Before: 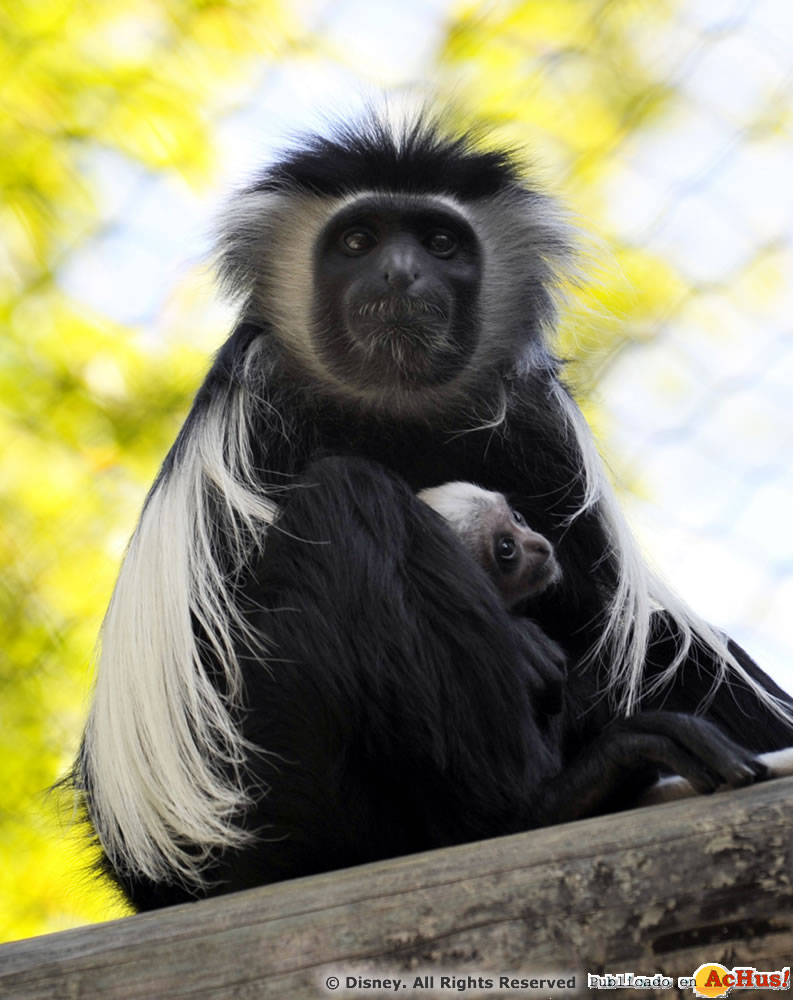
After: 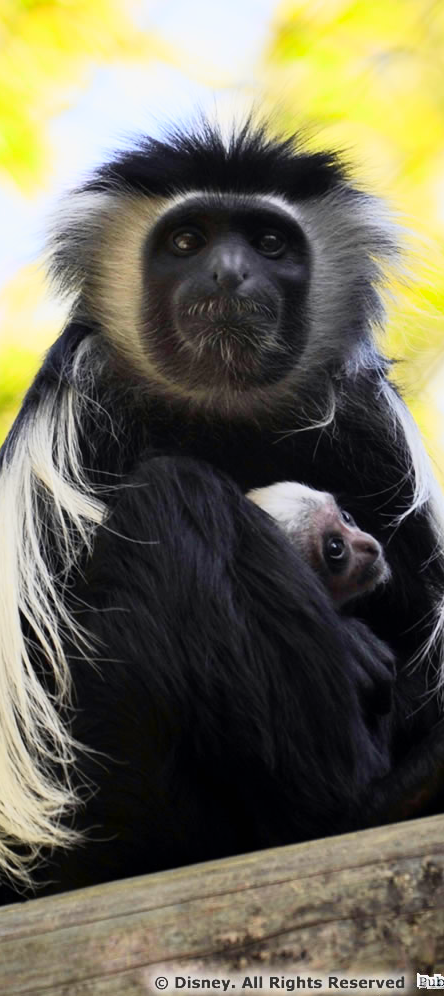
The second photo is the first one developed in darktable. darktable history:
crop: left 21.674%, right 22.086%
tone curve: curves: ch0 [(0, 0) (0.091, 0.075) (0.389, 0.441) (0.696, 0.808) (0.844, 0.908) (0.909, 0.942) (1, 0.973)]; ch1 [(0, 0) (0.437, 0.404) (0.48, 0.486) (0.5, 0.5) (0.529, 0.556) (0.58, 0.606) (0.616, 0.654) (1, 1)]; ch2 [(0, 0) (0.442, 0.415) (0.5, 0.5) (0.535, 0.567) (0.585, 0.632) (1, 1)], color space Lab, independent channels, preserve colors none
